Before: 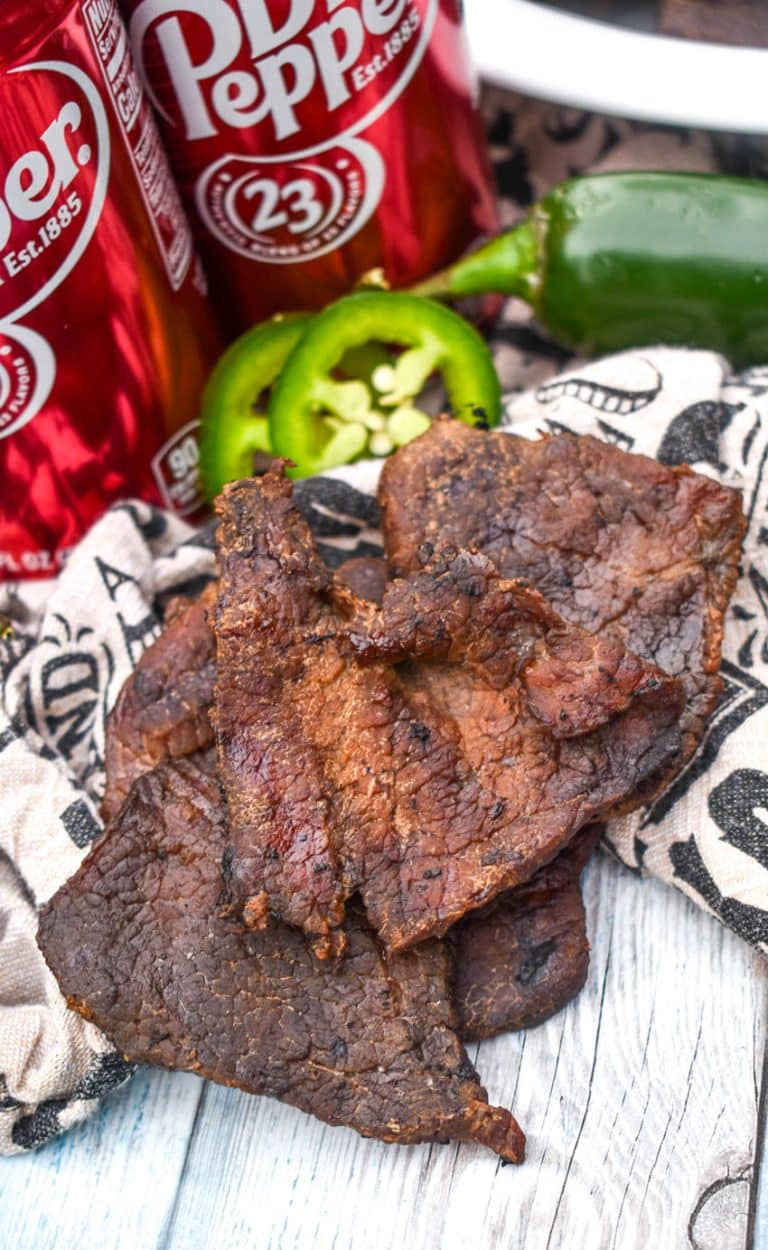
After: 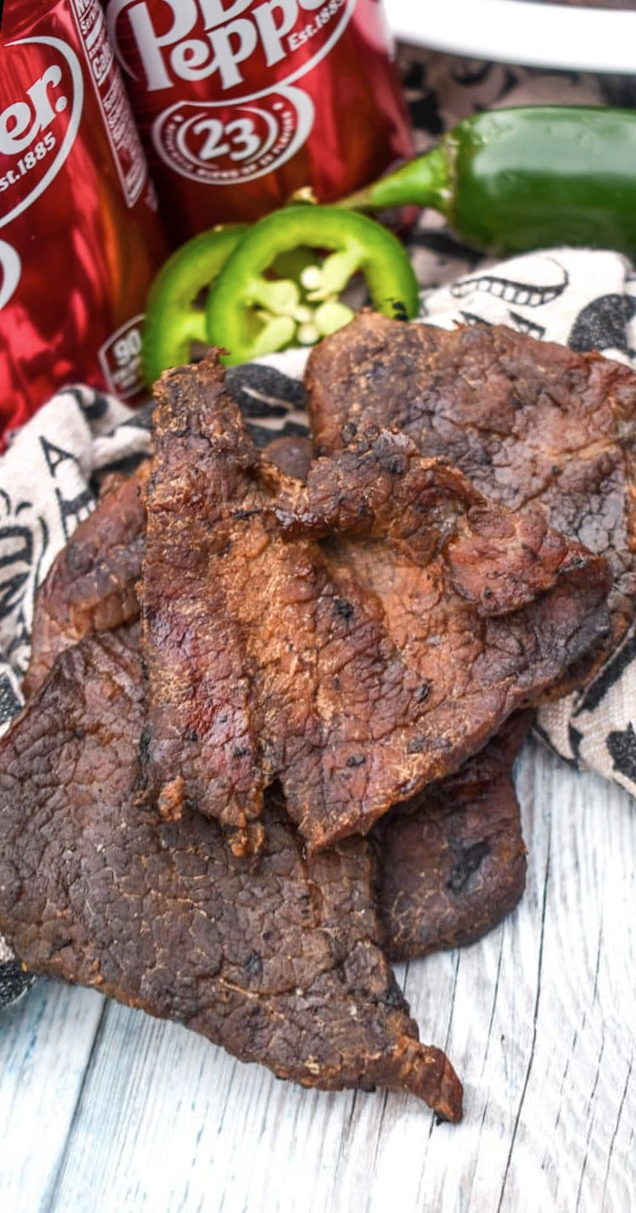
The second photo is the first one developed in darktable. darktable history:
contrast brightness saturation: saturation -0.1
rotate and perspective: rotation 0.72°, lens shift (vertical) -0.352, lens shift (horizontal) -0.051, crop left 0.152, crop right 0.859, crop top 0.019, crop bottom 0.964
local contrast: mode bilateral grid, contrast 20, coarseness 50, detail 102%, midtone range 0.2
